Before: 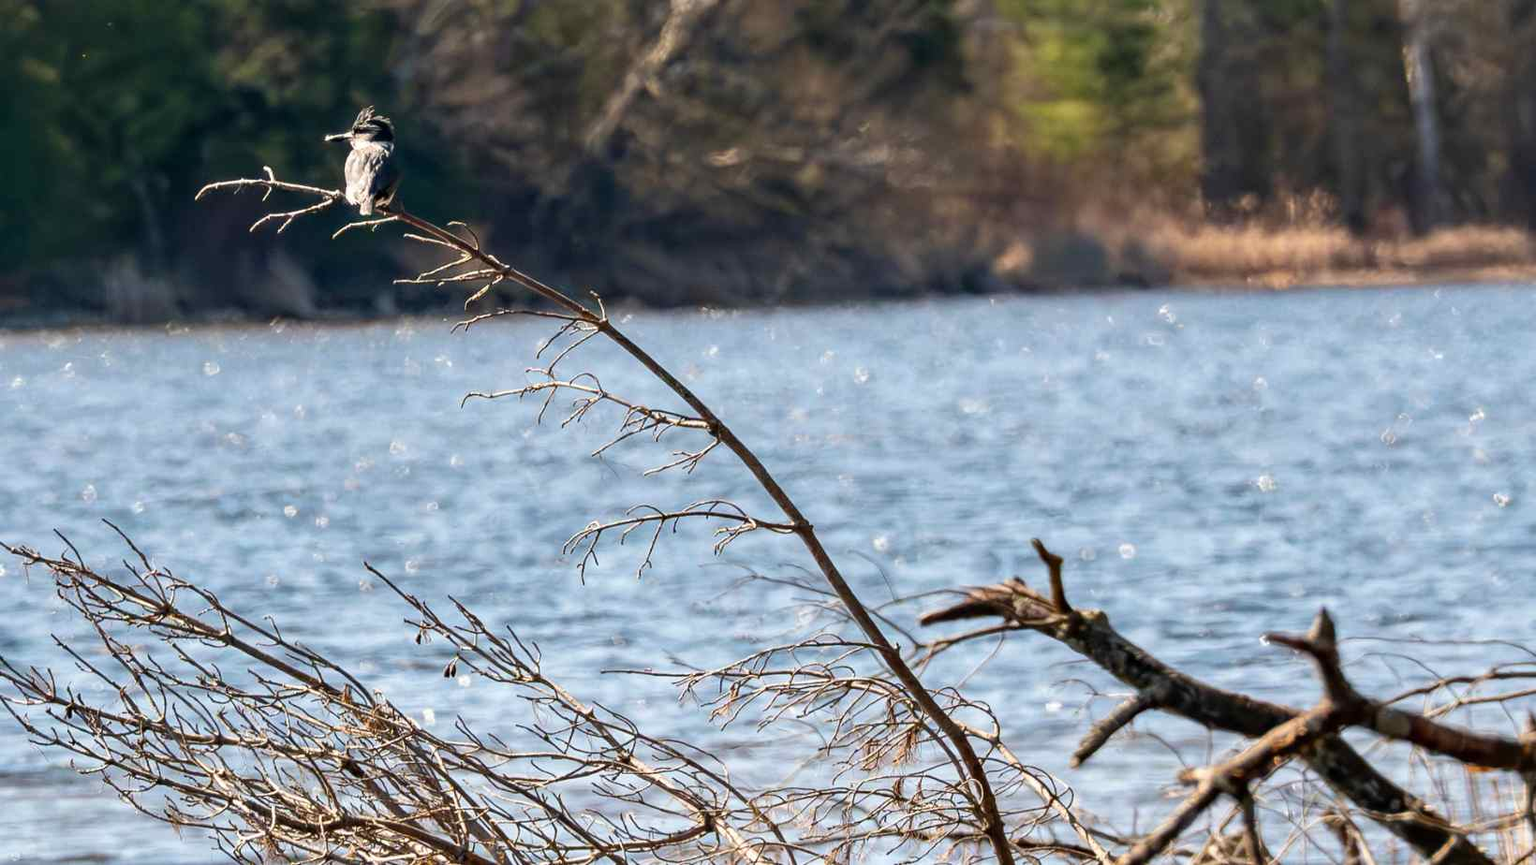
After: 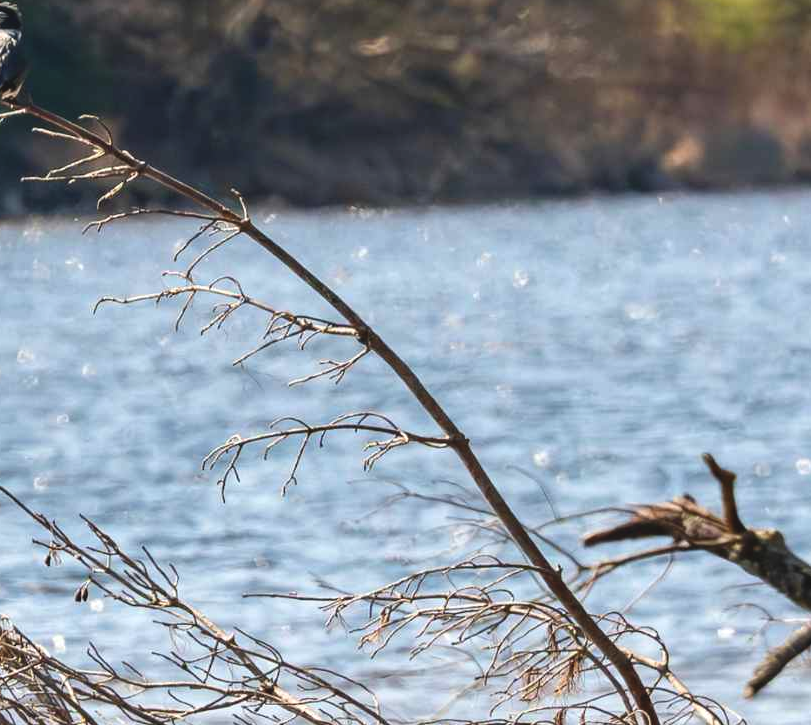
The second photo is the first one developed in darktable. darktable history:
exposure: black level correction -0.008, exposure 0.067 EV, compensate highlight preservation false
crop and rotate: angle 0.02°, left 24.353%, top 13.219%, right 26.156%, bottom 8.224%
